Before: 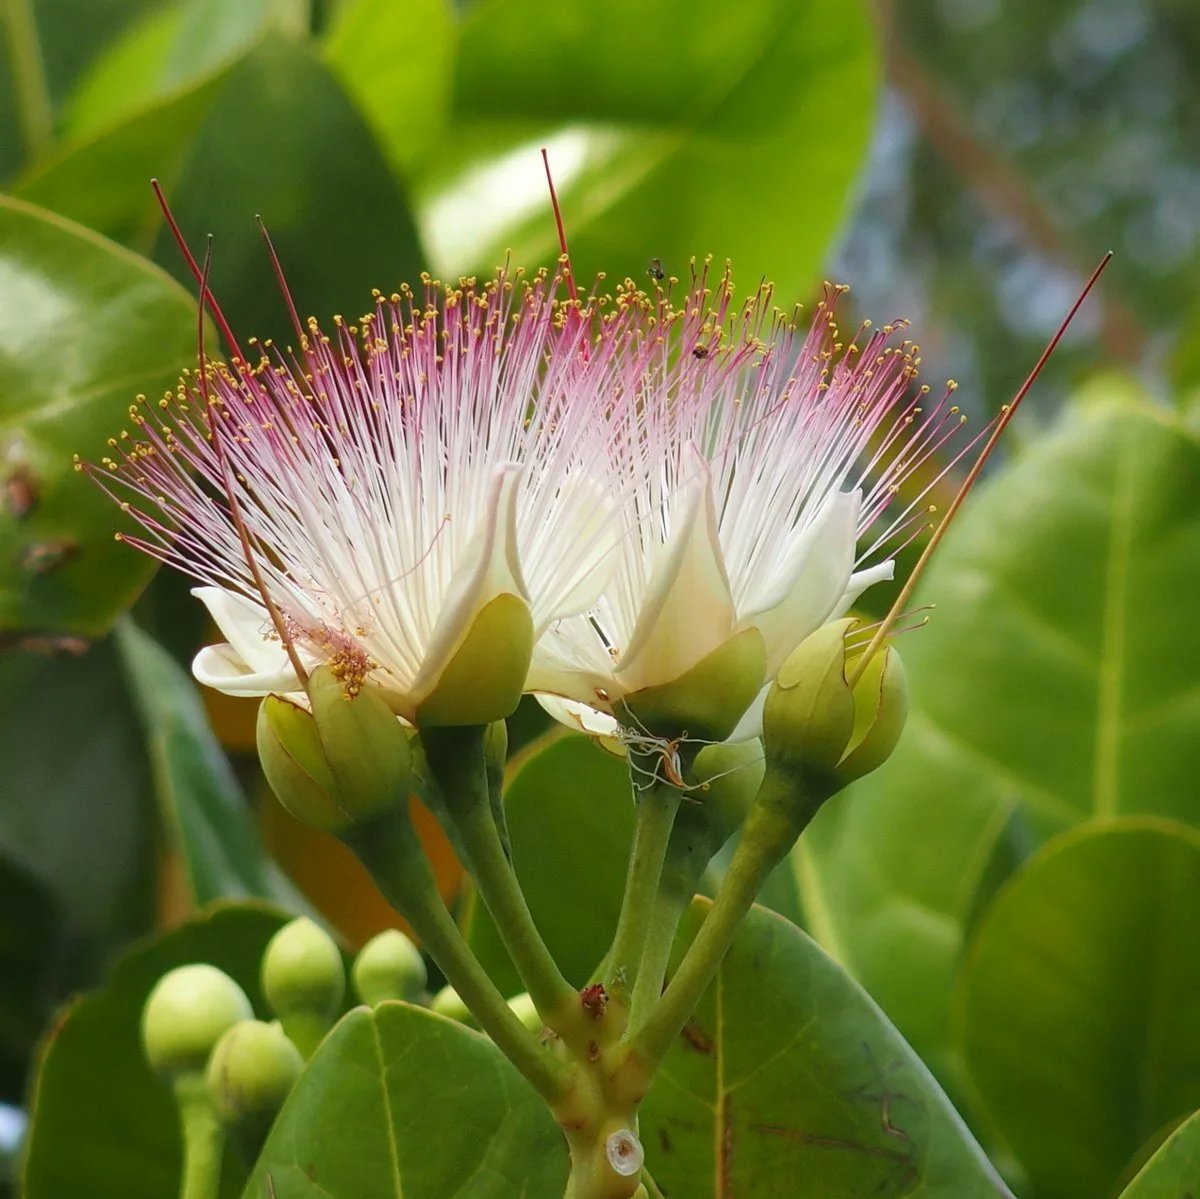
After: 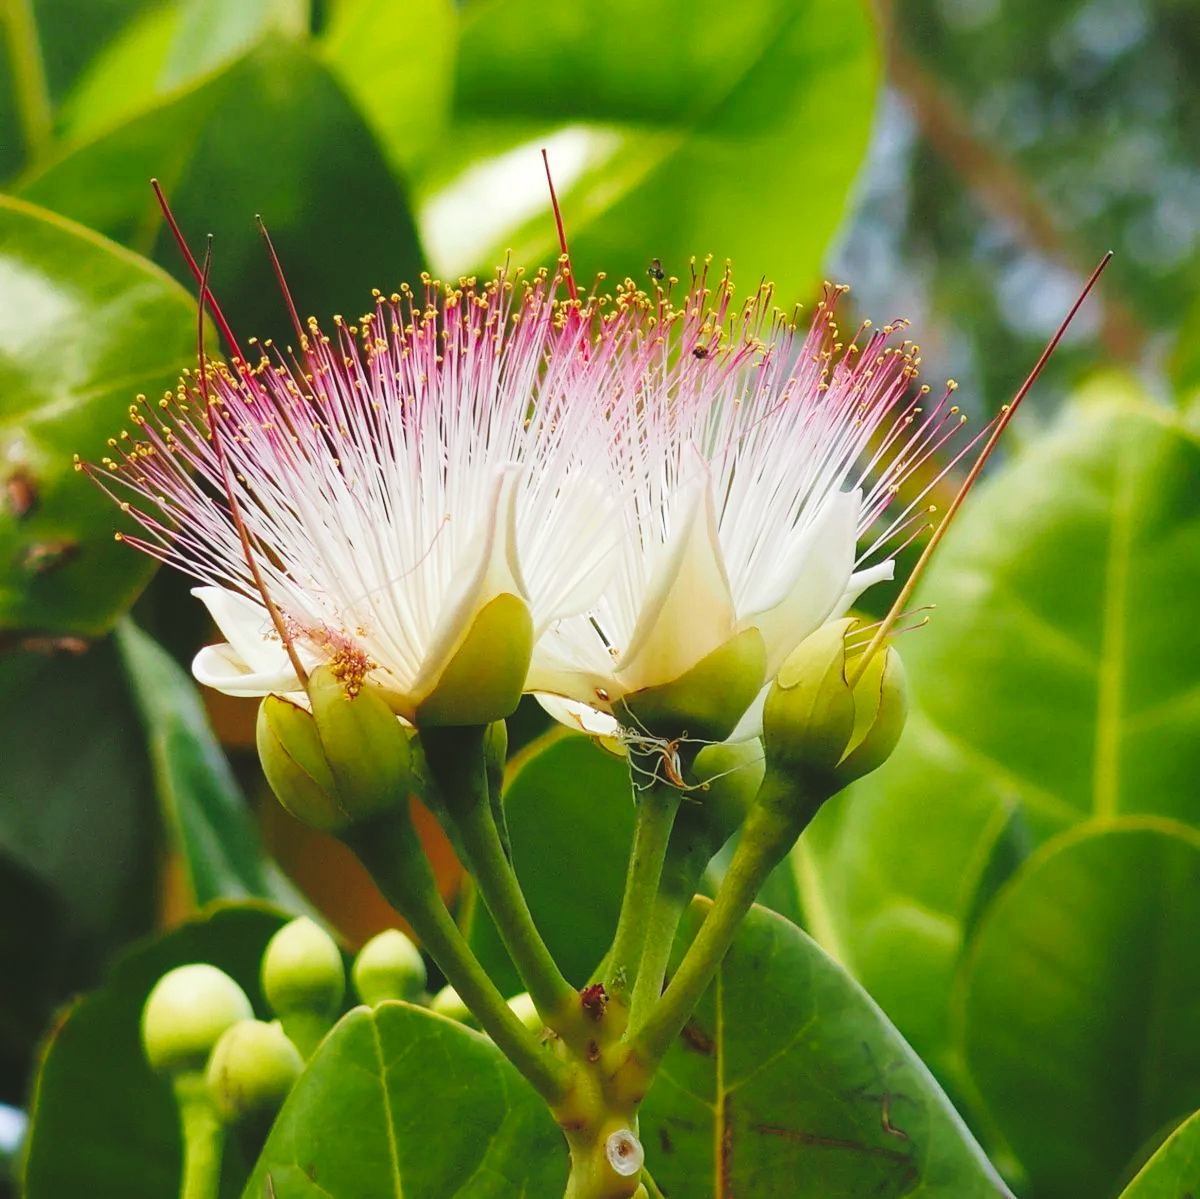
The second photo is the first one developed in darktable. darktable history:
tone curve: curves: ch0 [(0, 0) (0.003, 0.077) (0.011, 0.079) (0.025, 0.085) (0.044, 0.095) (0.069, 0.109) (0.1, 0.124) (0.136, 0.142) (0.177, 0.169) (0.224, 0.207) (0.277, 0.267) (0.335, 0.347) (0.399, 0.442) (0.468, 0.54) (0.543, 0.635) (0.623, 0.726) (0.709, 0.813) (0.801, 0.882) (0.898, 0.934) (1, 1)], preserve colors none
